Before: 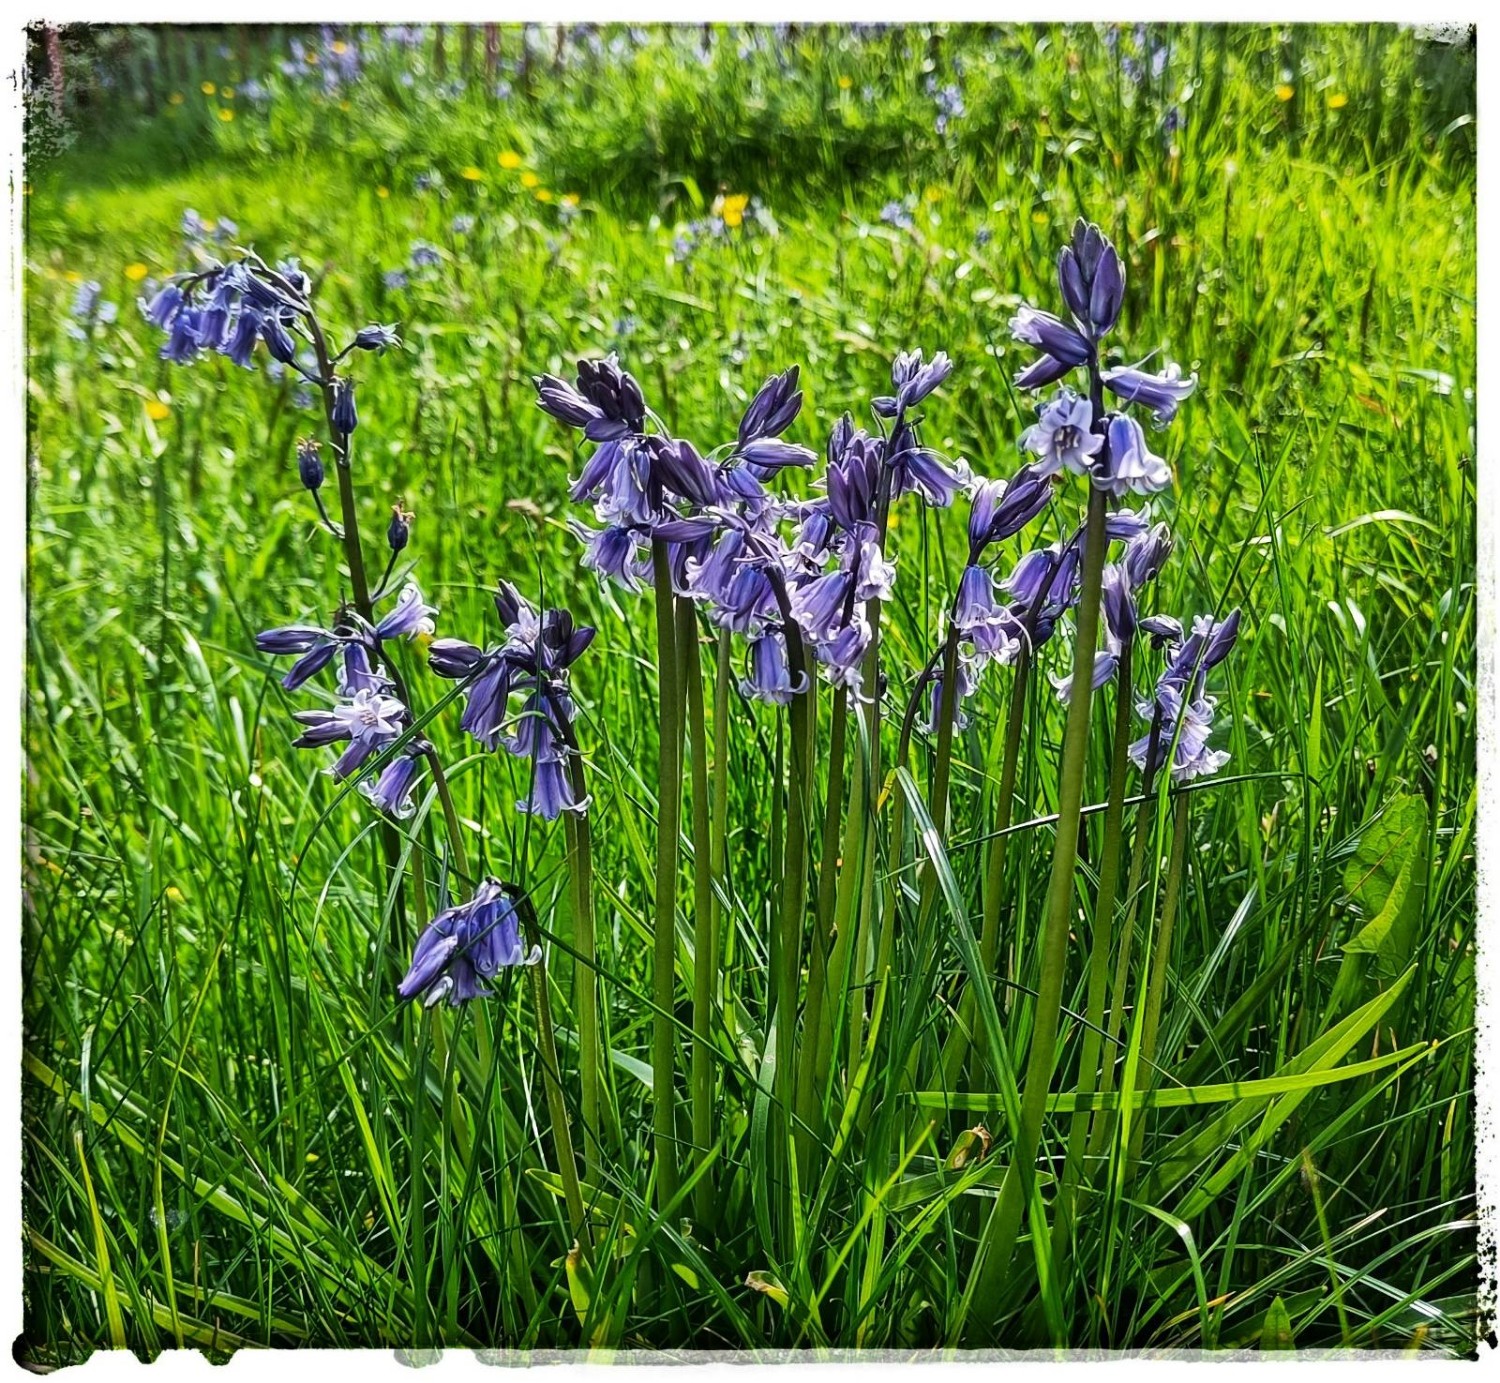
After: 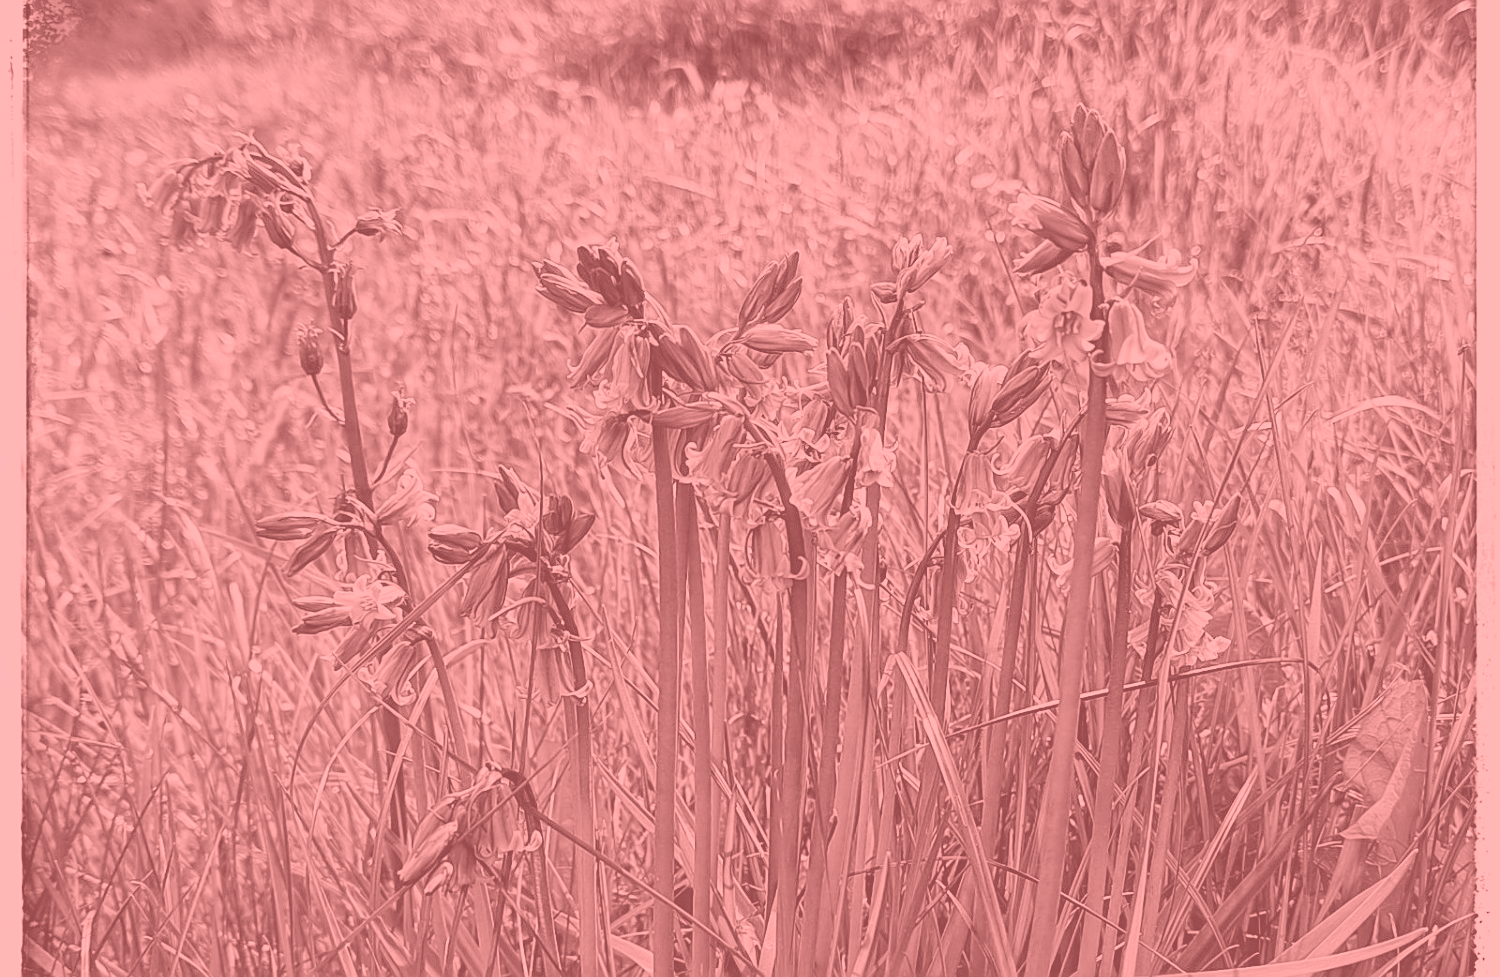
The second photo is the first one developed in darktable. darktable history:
filmic rgb: black relative exposure -7.65 EV, white relative exposure 4.56 EV, hardness 3.61
local contrast: highlights 100%, shadows 100%, detail 120%, midtone range 0.2
contrast equalizer: octaves 7, y [[0.6 ×6], [0.55 ×6], [0 ×6], [0 ×6], [0 ×6]], mix -0.3
color balance rgb: shadows lift › chroma 1%, shadows lift › hue 113°, highlights gain › chroma 0.2%, highlights gain › hue 333°, perceptual saturation grading › global saturation 20%, perceptual saturation grading › highlights -50%, perceptual saturation grading › shadows 25%, contrast -10%
sharpen: on, module defaults
crop and rotate: top 8.293%, bottom 20.996%
colorize: saturation 51%, source mix 50.67%, lightness 50.67%
